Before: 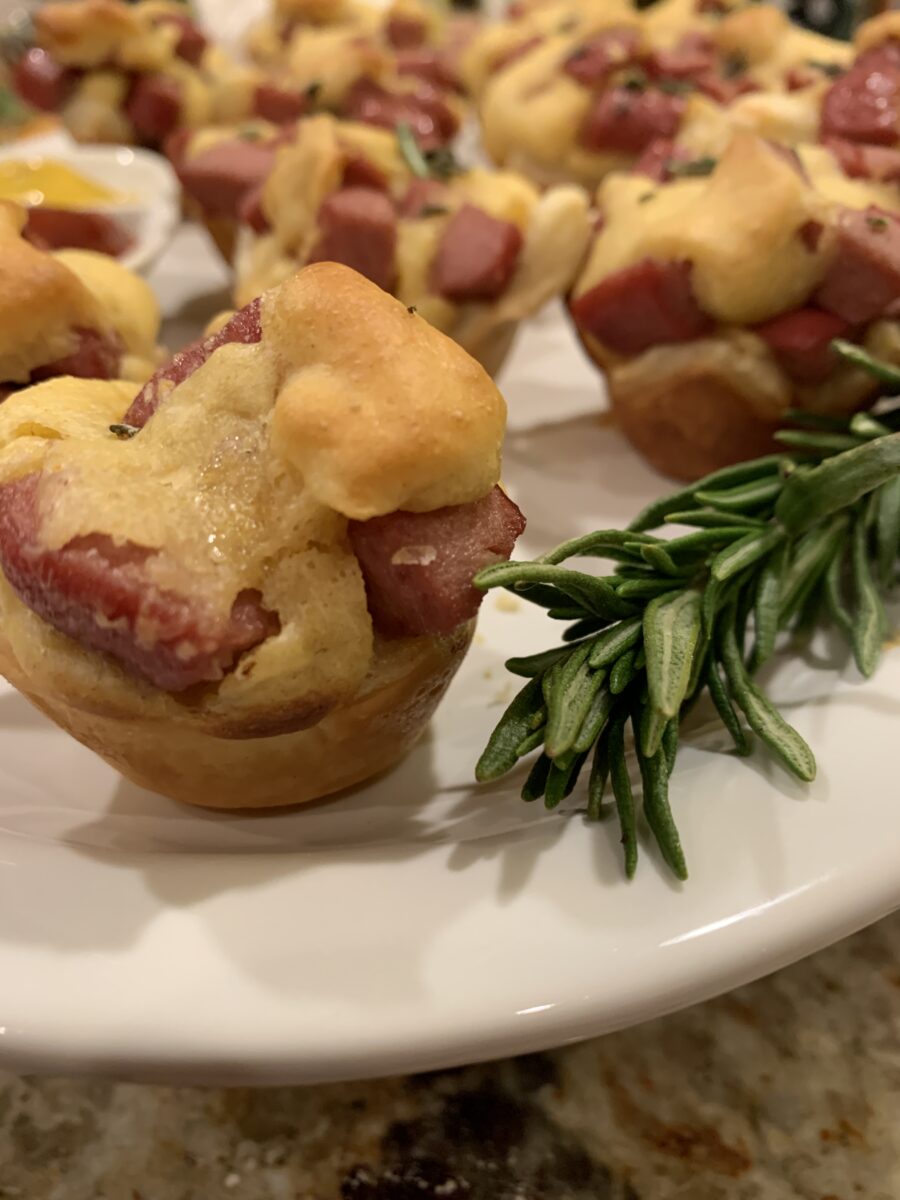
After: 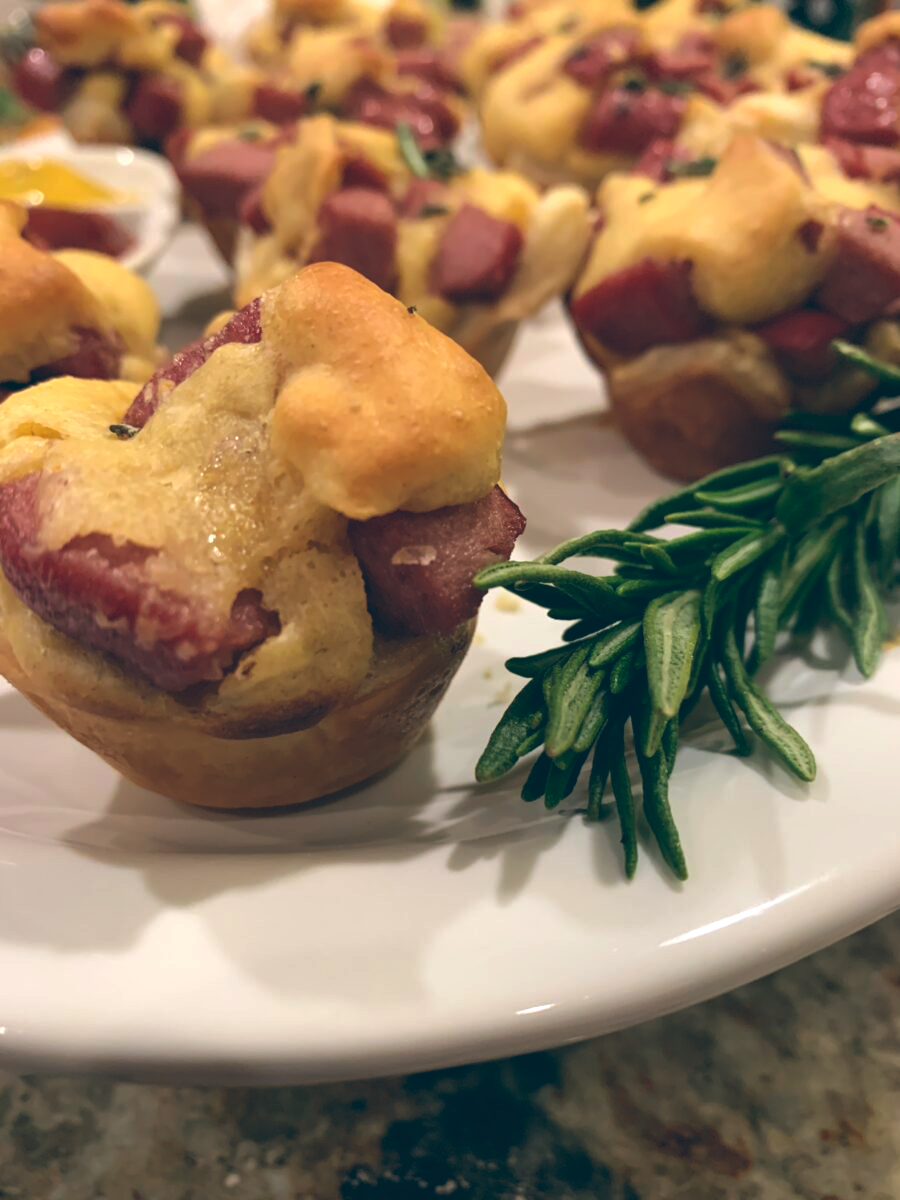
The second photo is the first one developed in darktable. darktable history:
color balance: lift [1.016, 0.983, 1, 1.017], gamma [0.958, 1, 1, 1], gain [0.981, 1.007, 0.993, 1.002], input saturation 118.26%, contrast 13.43%, contrast fulcrum 21.62%, output saturation 82.76%
white balance: red 0.988, blue 1.017
